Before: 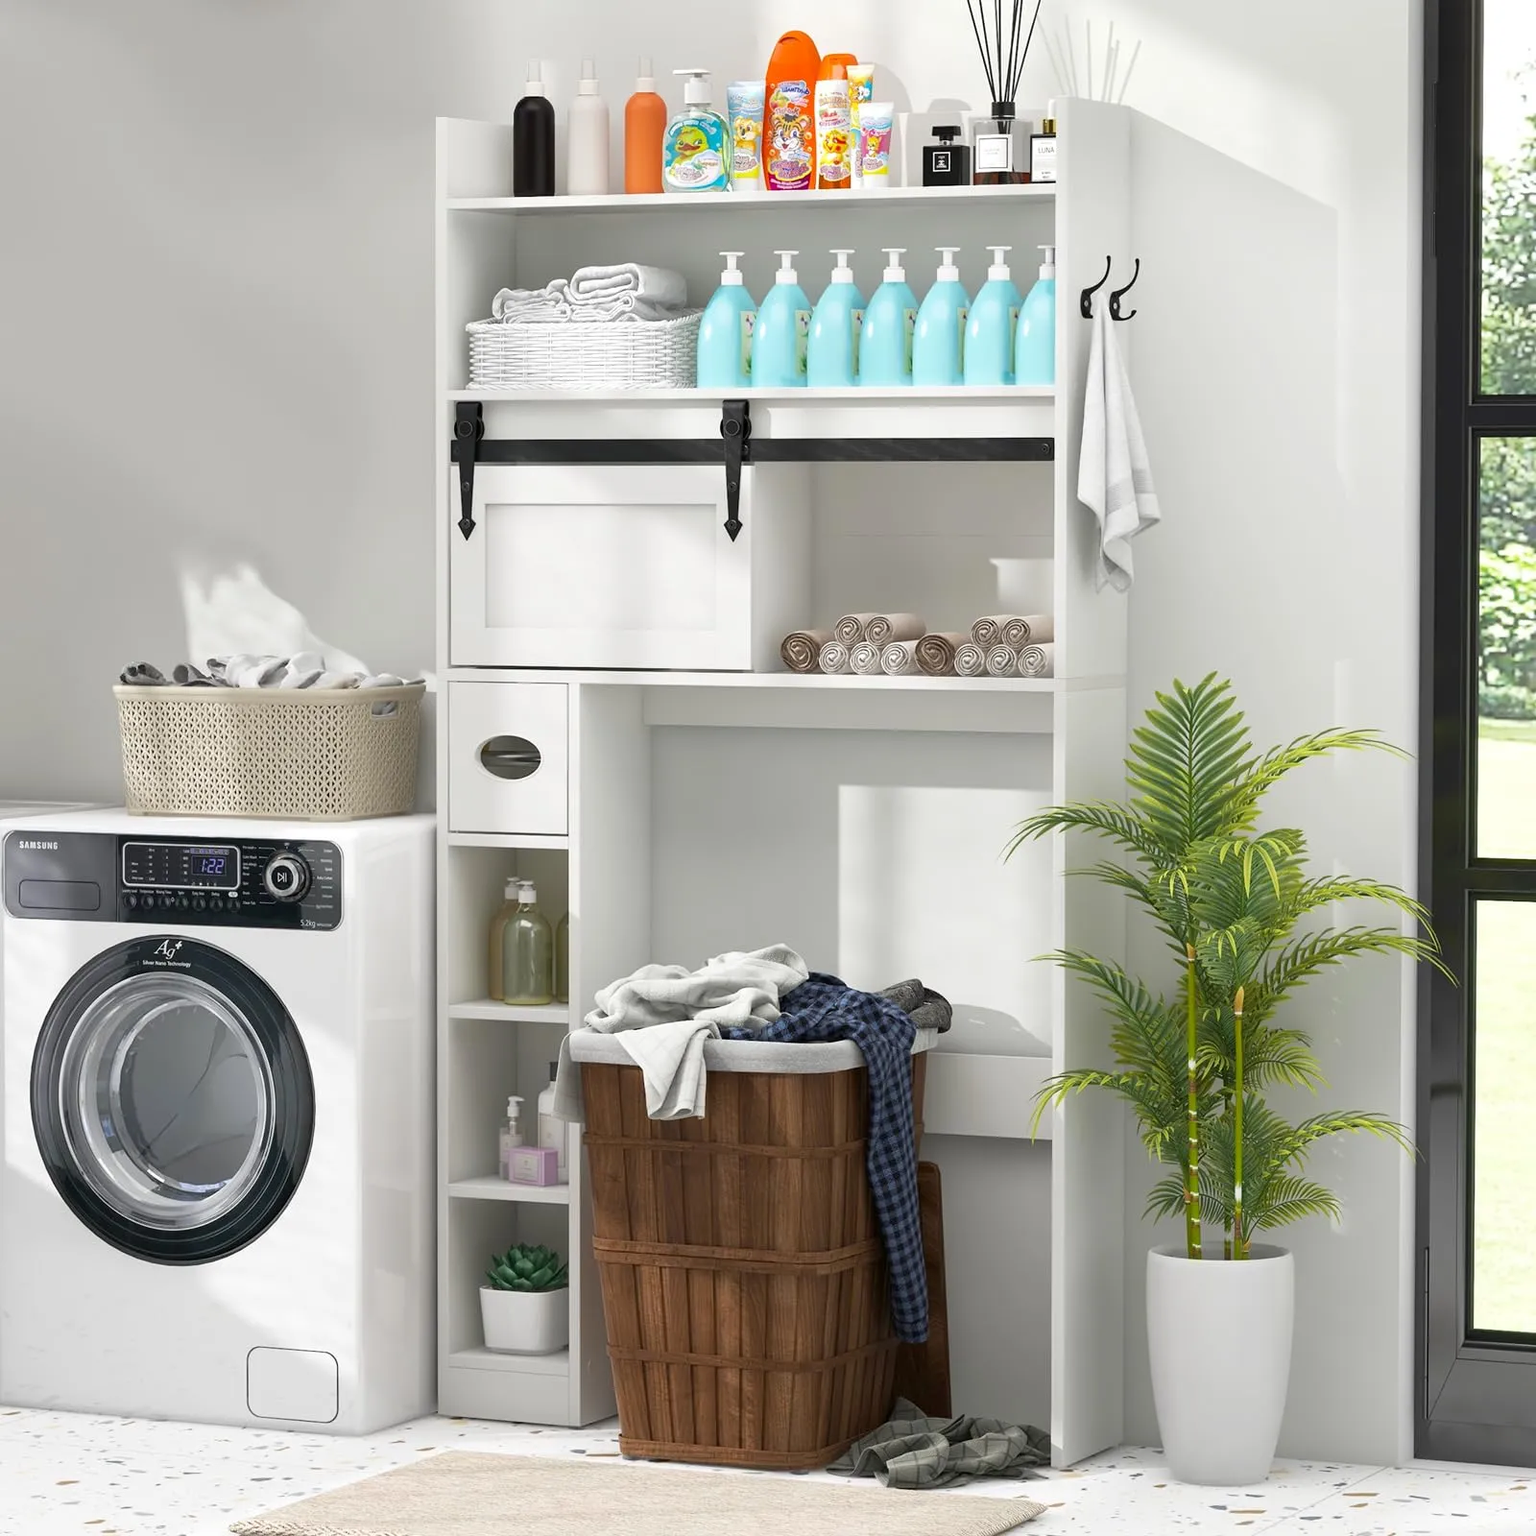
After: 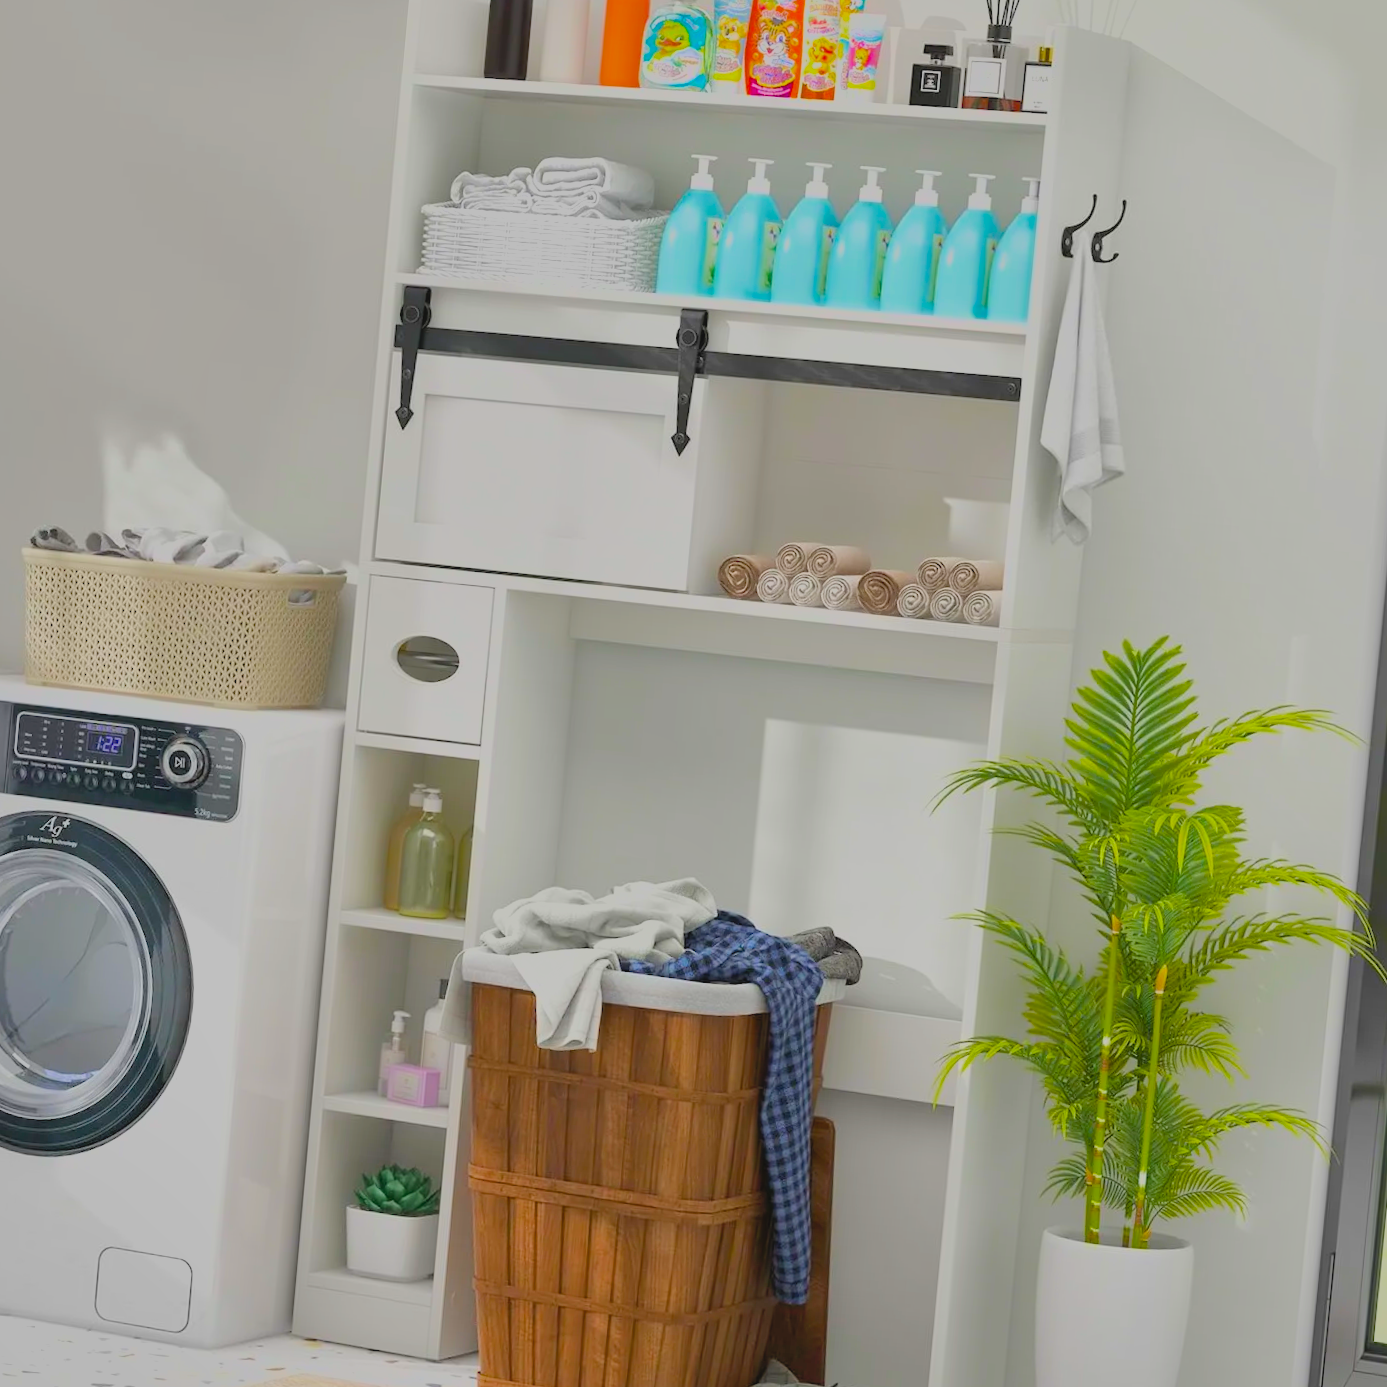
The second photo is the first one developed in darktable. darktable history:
rotate and perspective: rotation 5.12°, automatic cropping off
crop and rotate: left 10.071%, top 10.071%, right 10.02%, bottom 10.02%
lowpass: radius 0.1, contrast 0.85, saturation 1.1, unbound 0
exposure: exposure 0.29 EV, compensate highlight preservation false
filmic rgb: black relative exposure -7.65 EV, white relative exposure 4.56 EV, hardness 3.61, color science v6 (2022)
color balance rgb: perceptual saturation grading › global saturation 25%, perceptual brilliance grading › mid-tones 10%, perceptual brilliance grading › shadows 15%, global vibrance 20%
shadows and highlights: on, module defaults
